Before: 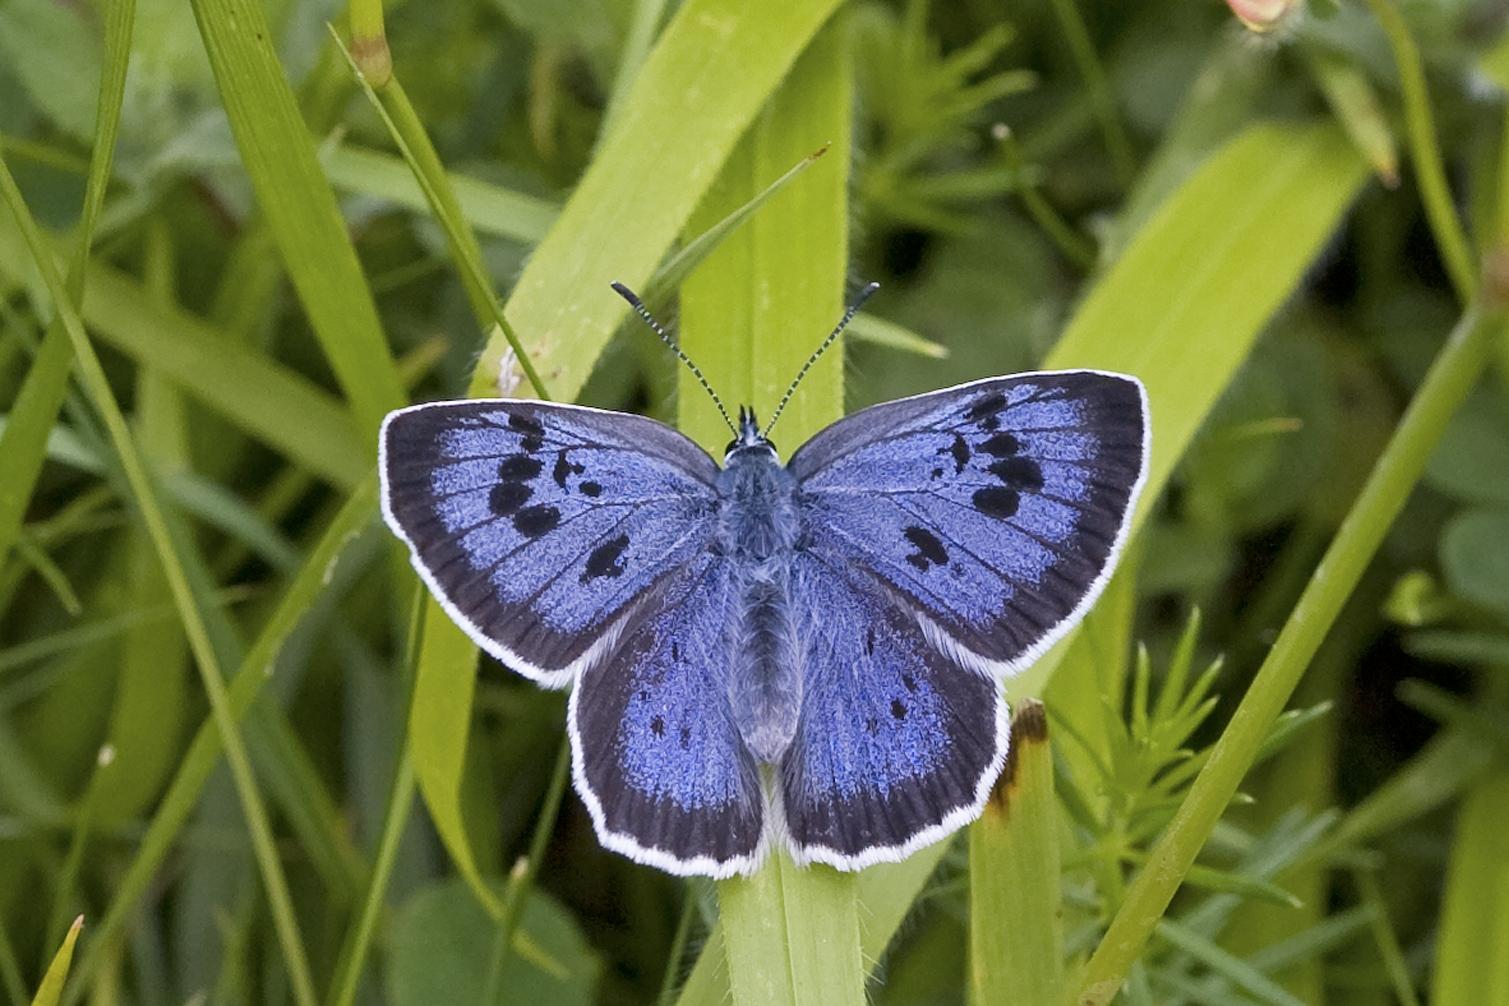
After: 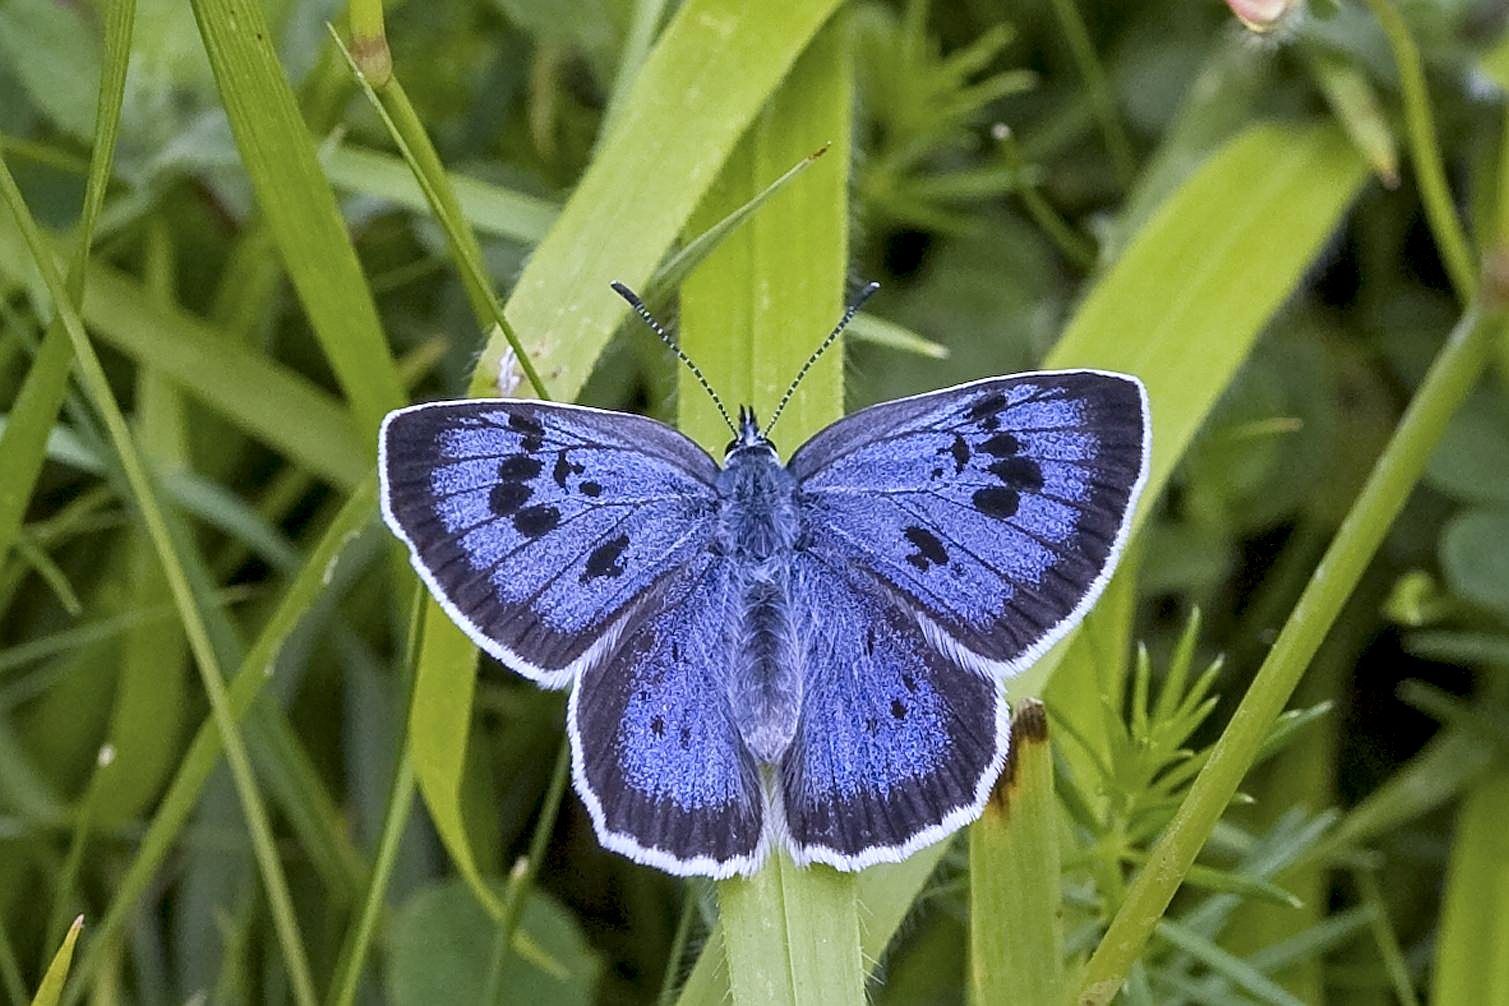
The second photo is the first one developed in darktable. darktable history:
white balance: red 0.967, blue 1.119, emerald 0.756
shadows and highlights: shadows 20.55, highlights -20.99, soften with gaussian
sharpen: on, module defaults
local contrast: on, module defaults
